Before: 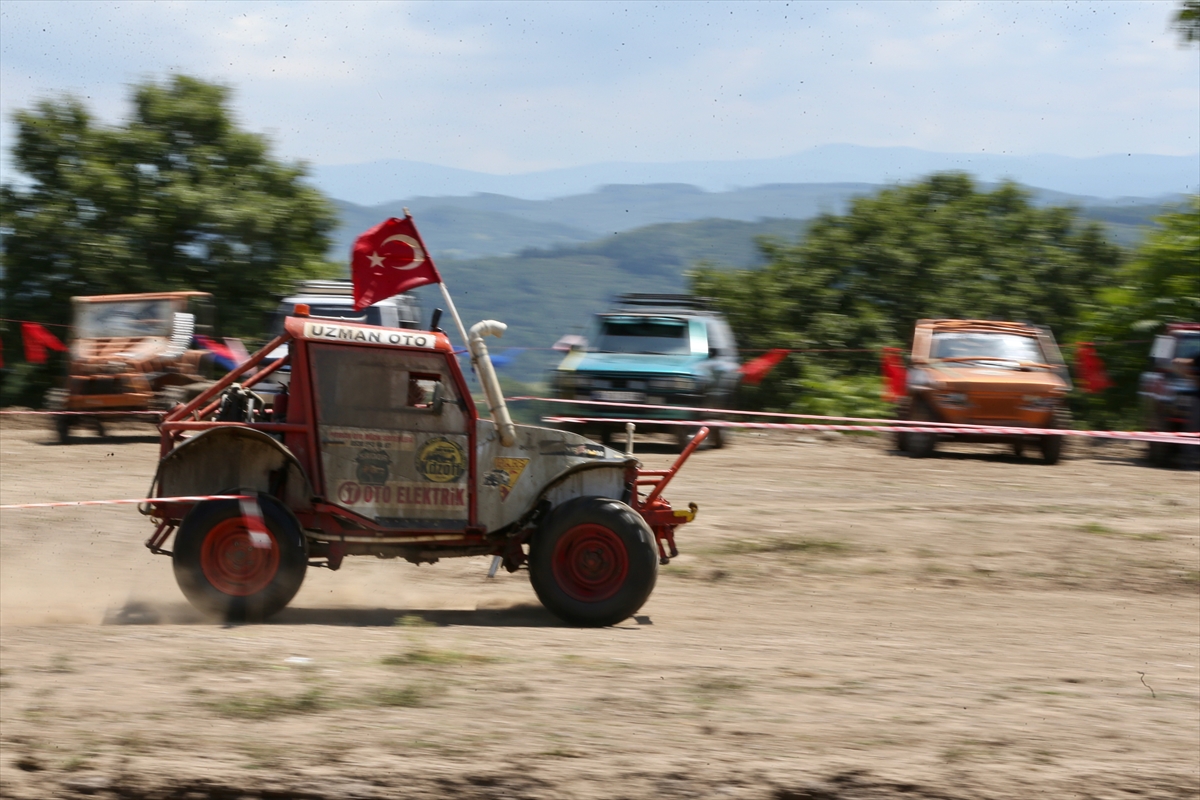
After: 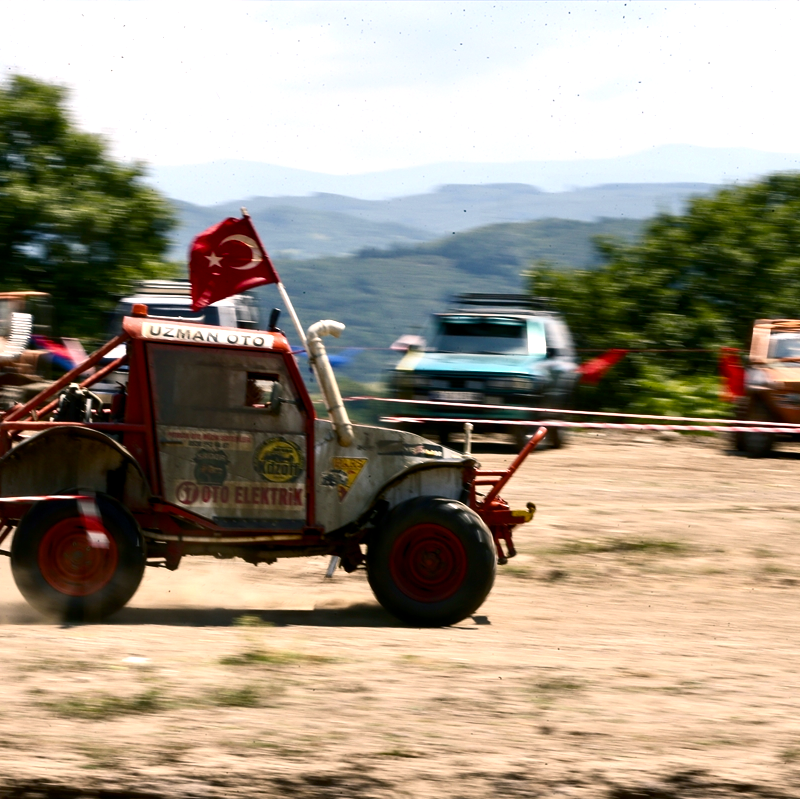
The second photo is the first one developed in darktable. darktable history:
color balance rgb: shadows lift › chroma 2%, shadows lift › hue 185.64°, power › luminance 1.48%, highlights gain › chroma 3%, highlights gain › hue 54.51°, global offset › luminance -0.4%, perceptual saturation grading › highlights -18.47%, perceptual saturation grading › mid-tones 6.62%, perceptual saturation grading › shadows 28.22%, perceptual brilliance grading › highlights 15.68%, perceptual brilliance grading › shadows -14.29%, global vibrance 25.96%, contrast 6.45%
crop and rotate: left 13.537%, right 19.796%
contrast brightness saturation: contrast 0.14
